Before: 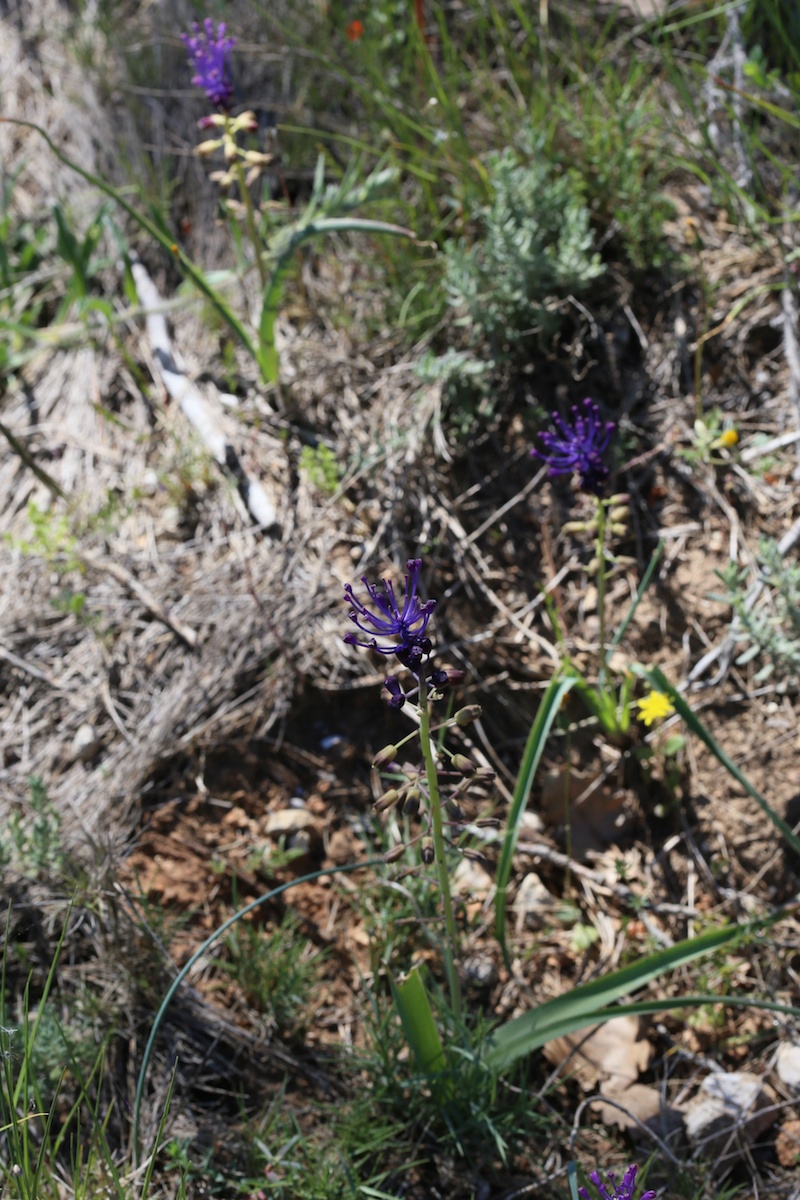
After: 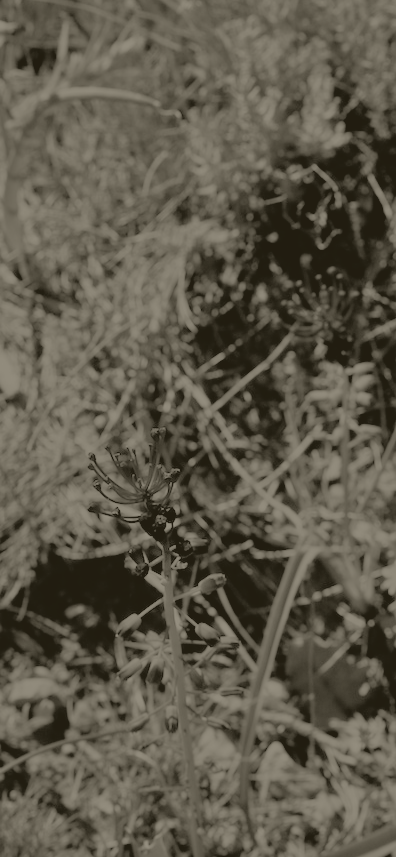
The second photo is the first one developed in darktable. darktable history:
colorize: hue 41.44°, saturation 22%, source mix 60%, lightness 10.61%
crop: left 32.075%, top 10.976%, right 18.355%, bottom 17.596%
filmic rgb: middle gray luminance 18%, black relative exposure -7.5 EV, white relative exposure 8.5 EV, threshold 6 EV, target black luminance 0%, hardness 2.23, latitude 18.37%, contrast 0.878, highlights saturation mix 5%, shadows ↔ highlights balance 10.15%, add noise in highlights 0, preserve chrominance no, color science v3 (2019), use custom middle-gray values true, iterations of high-quality reconstruction 0, contrast in highlights soft, enable highlight reconstruction true
tone equalizer: -7 EV 0.15 EV, -6 EV 0.6 EV, -5 EV 1.15 EV, -4 EV 1.33 EV, -3 EV 1.15 EV, -2 EV 0.6 EV, -1 EV 0.15 EV, mask exposure compensation -0.5 EV
